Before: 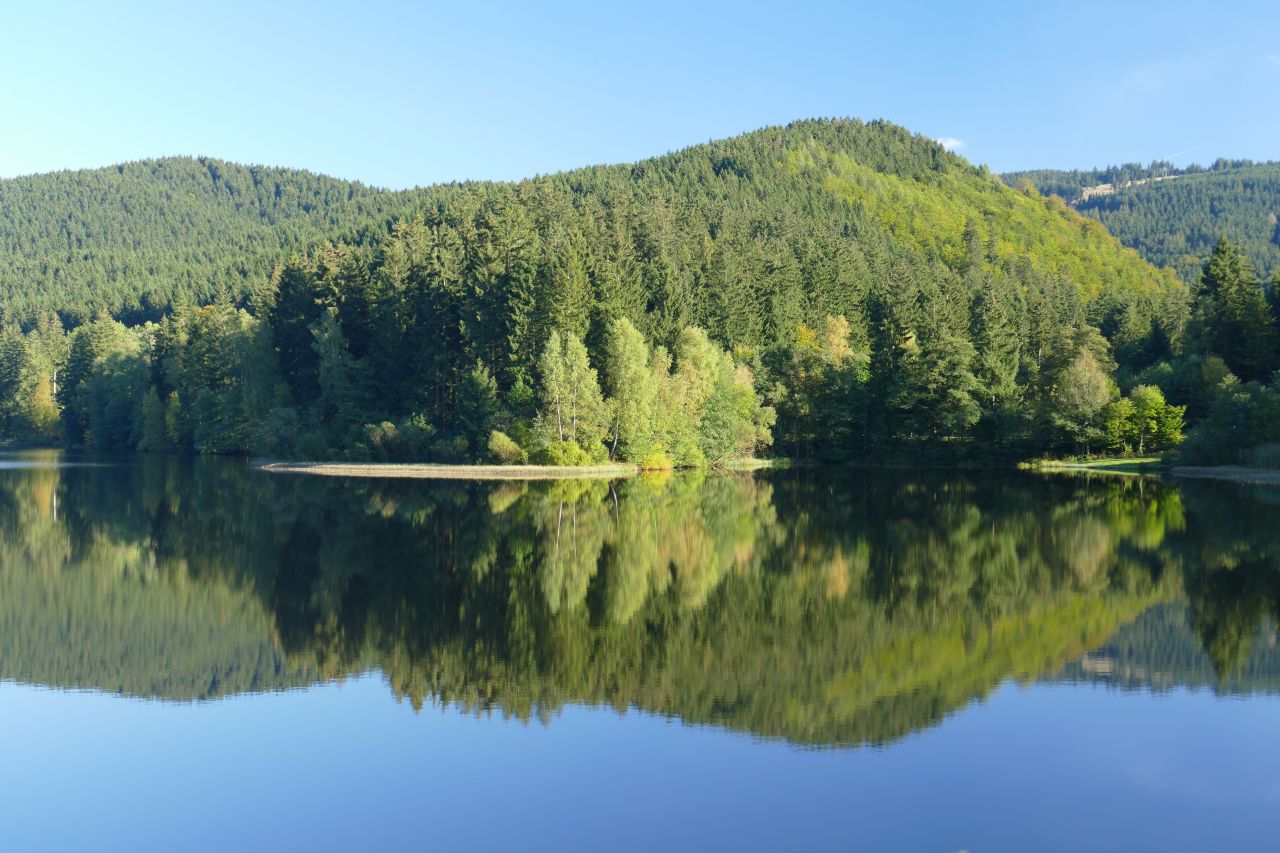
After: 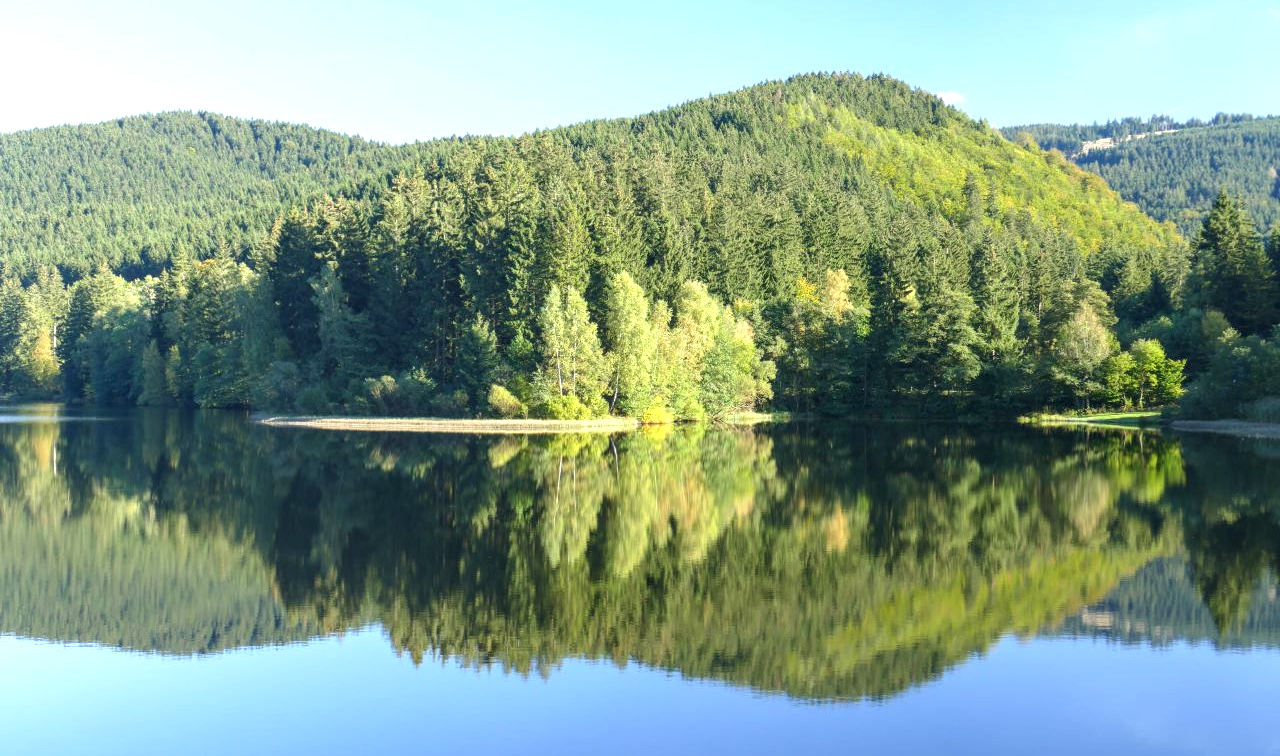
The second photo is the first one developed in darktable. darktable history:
exposure: exposure 0.636 EV, compensate highlight preservation false
crop and rotate: top 5.458%, bottom 5.829%
local contrast: on, module defaults
